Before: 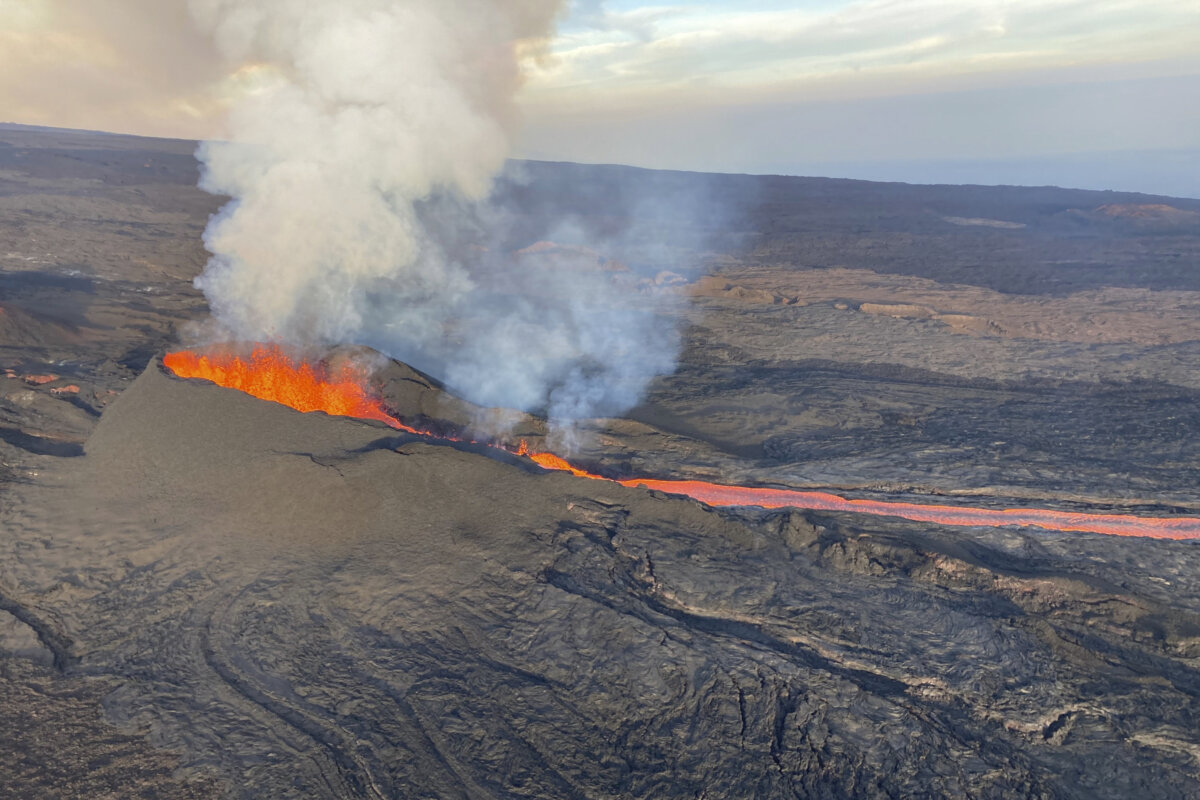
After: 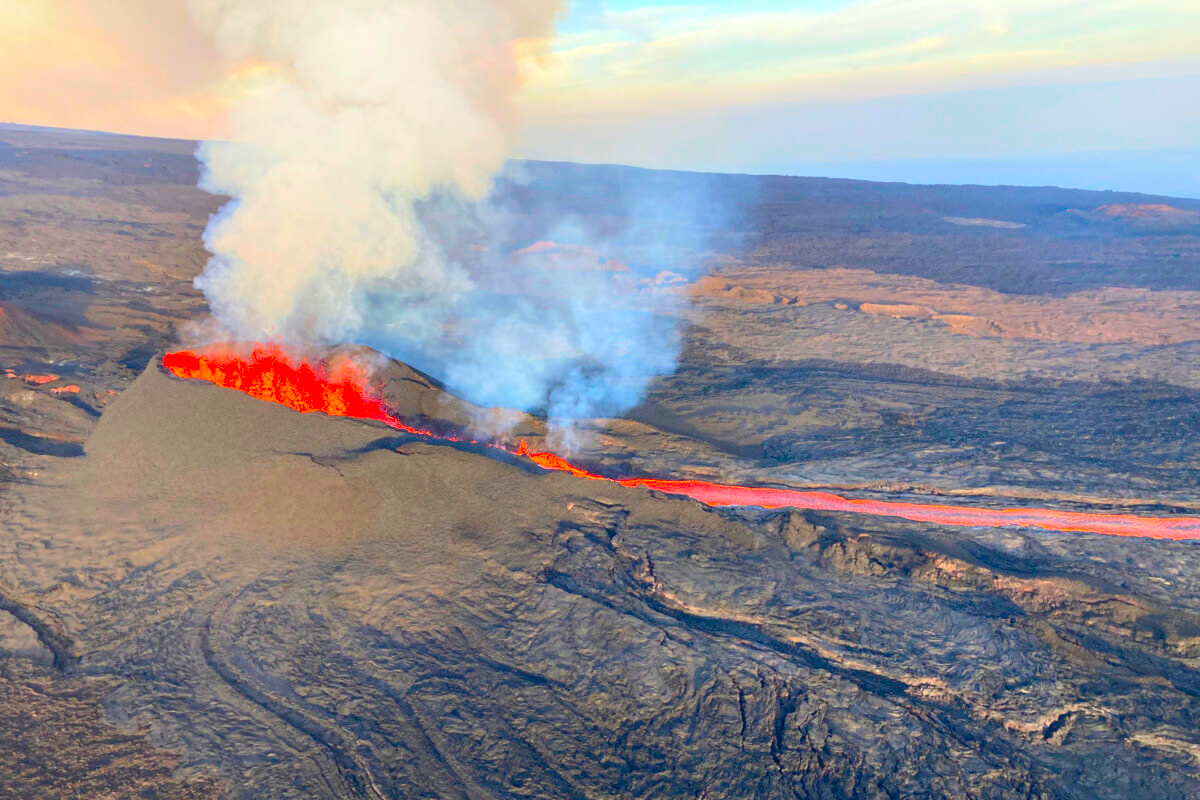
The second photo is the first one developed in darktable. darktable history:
contrast brightness saturation: contrast 0.202, brightness 0.191, saturation 0.816
